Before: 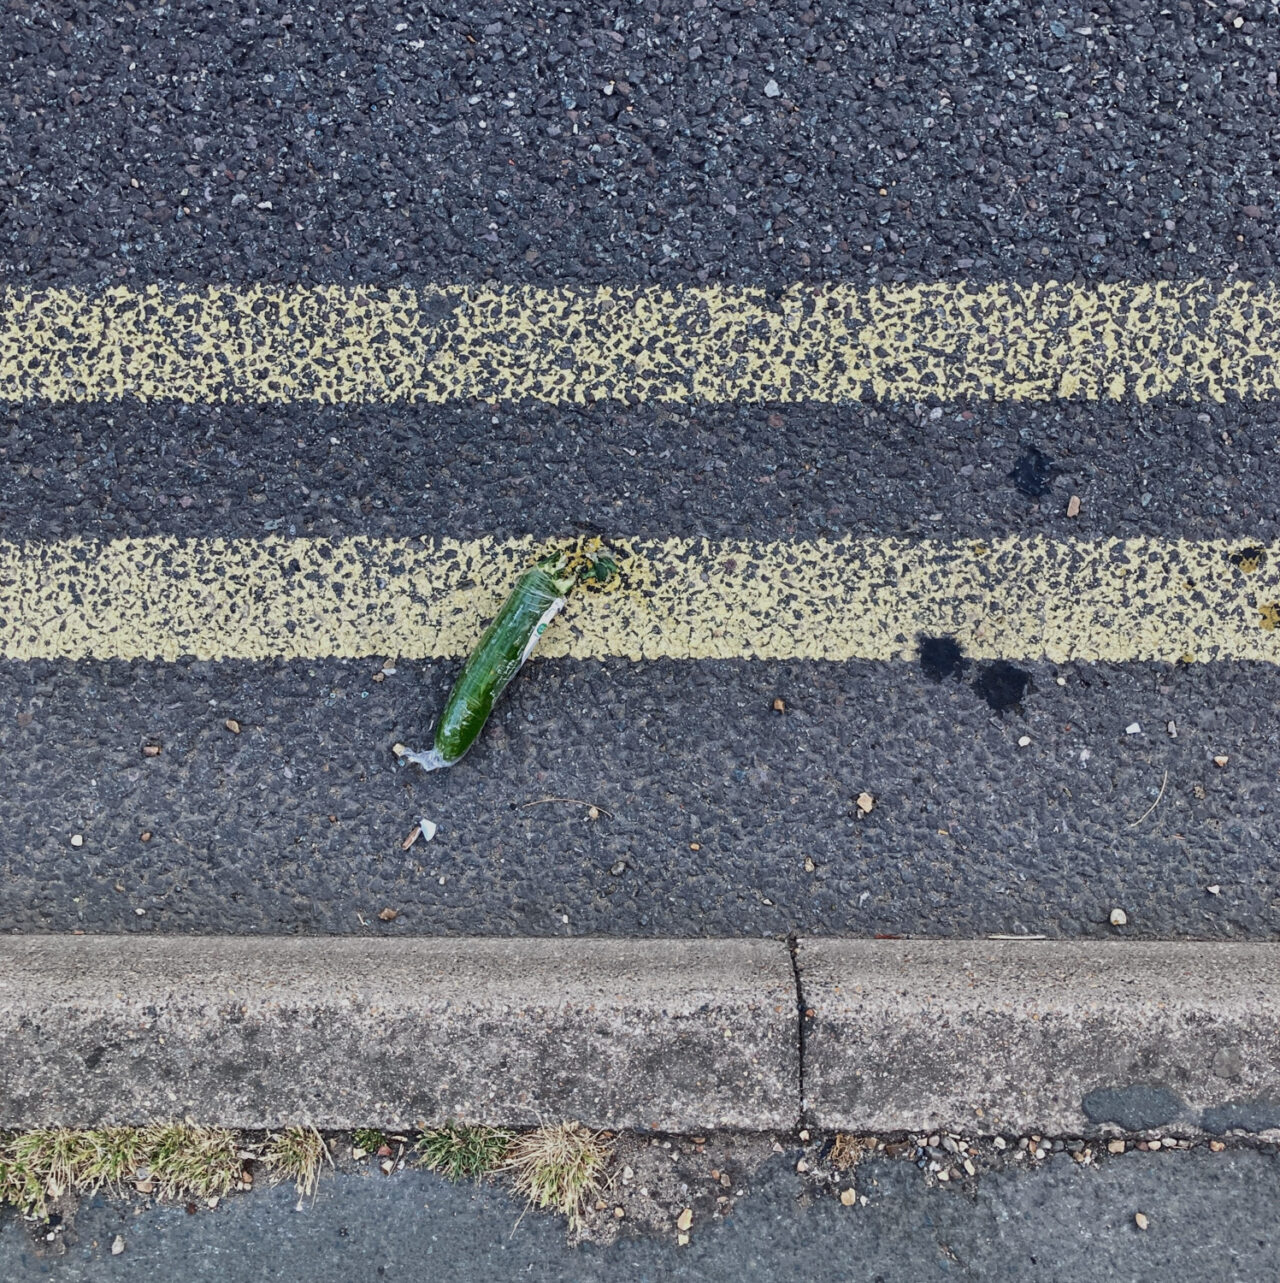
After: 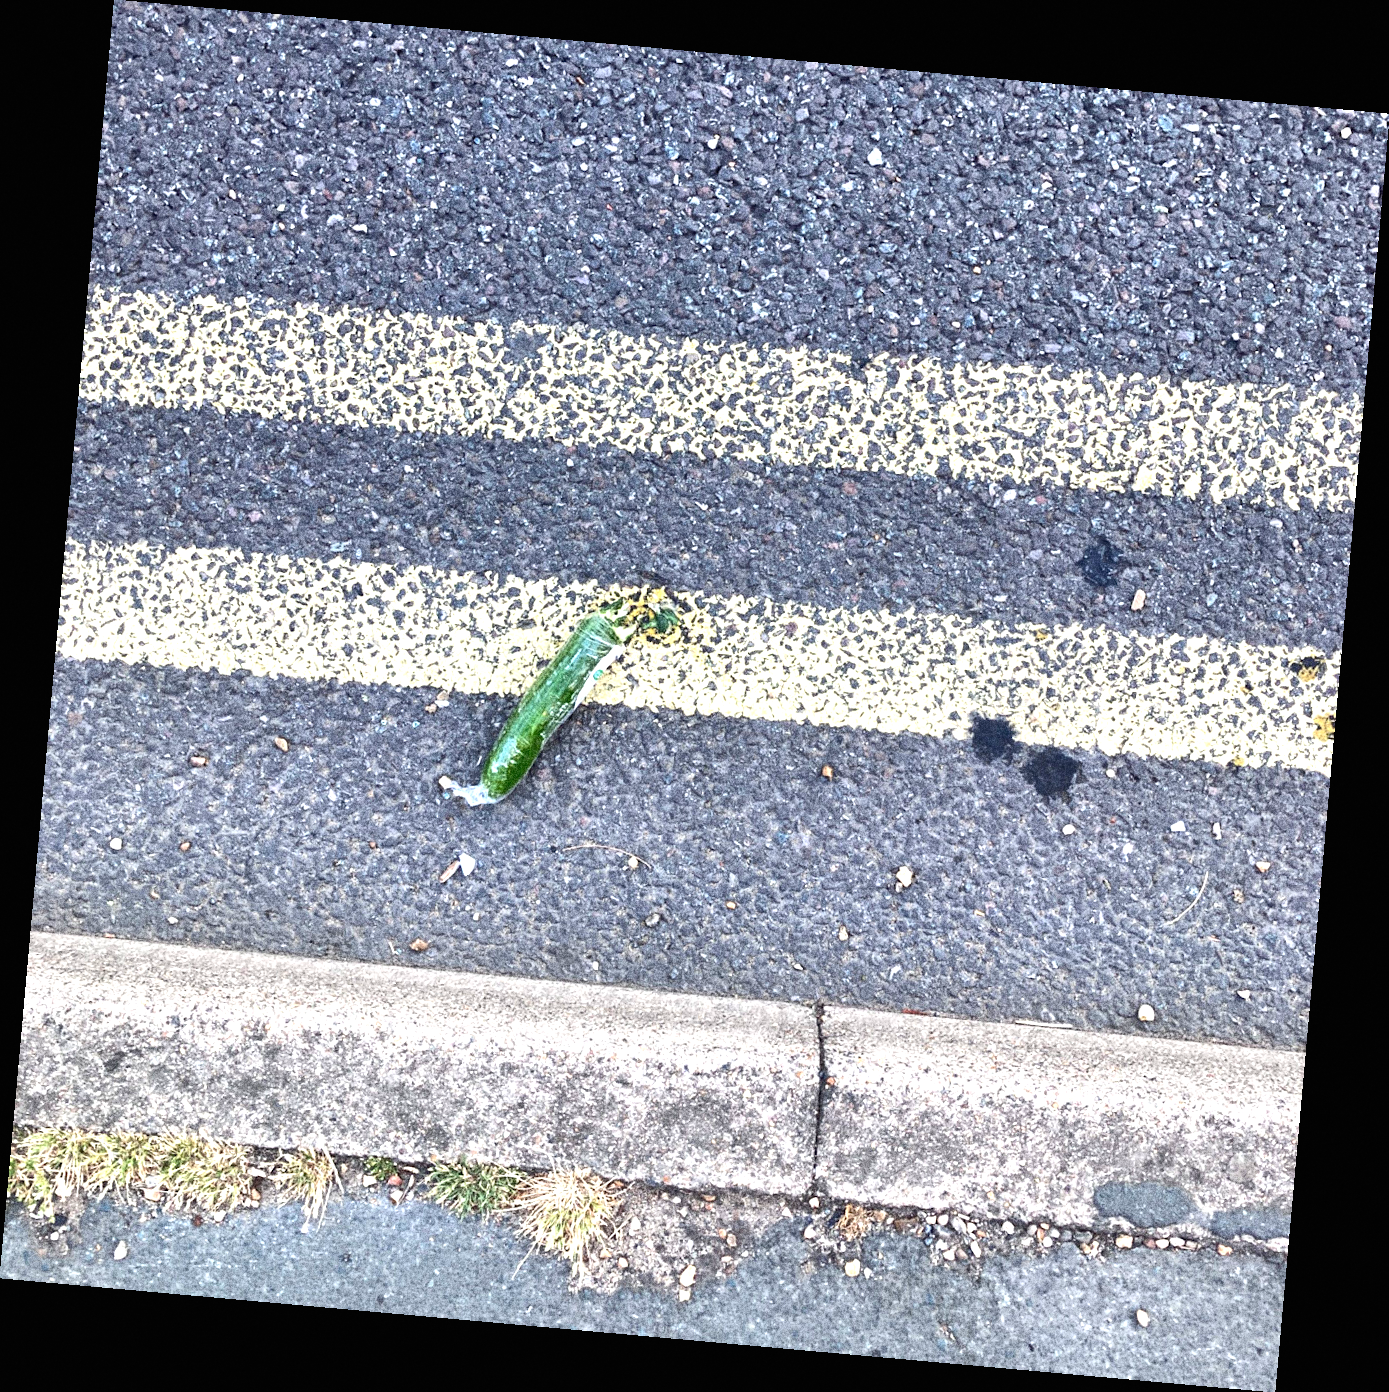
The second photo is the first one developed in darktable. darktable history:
grain: coarseness 10.62 ISO, strength 55.56%
exposure: black level correction 0, exposure 1.45 EV, compensate exposure bias true, compensate highlight preservation false
rotate and perspective: rotation 5.12°, automatic cropping off
